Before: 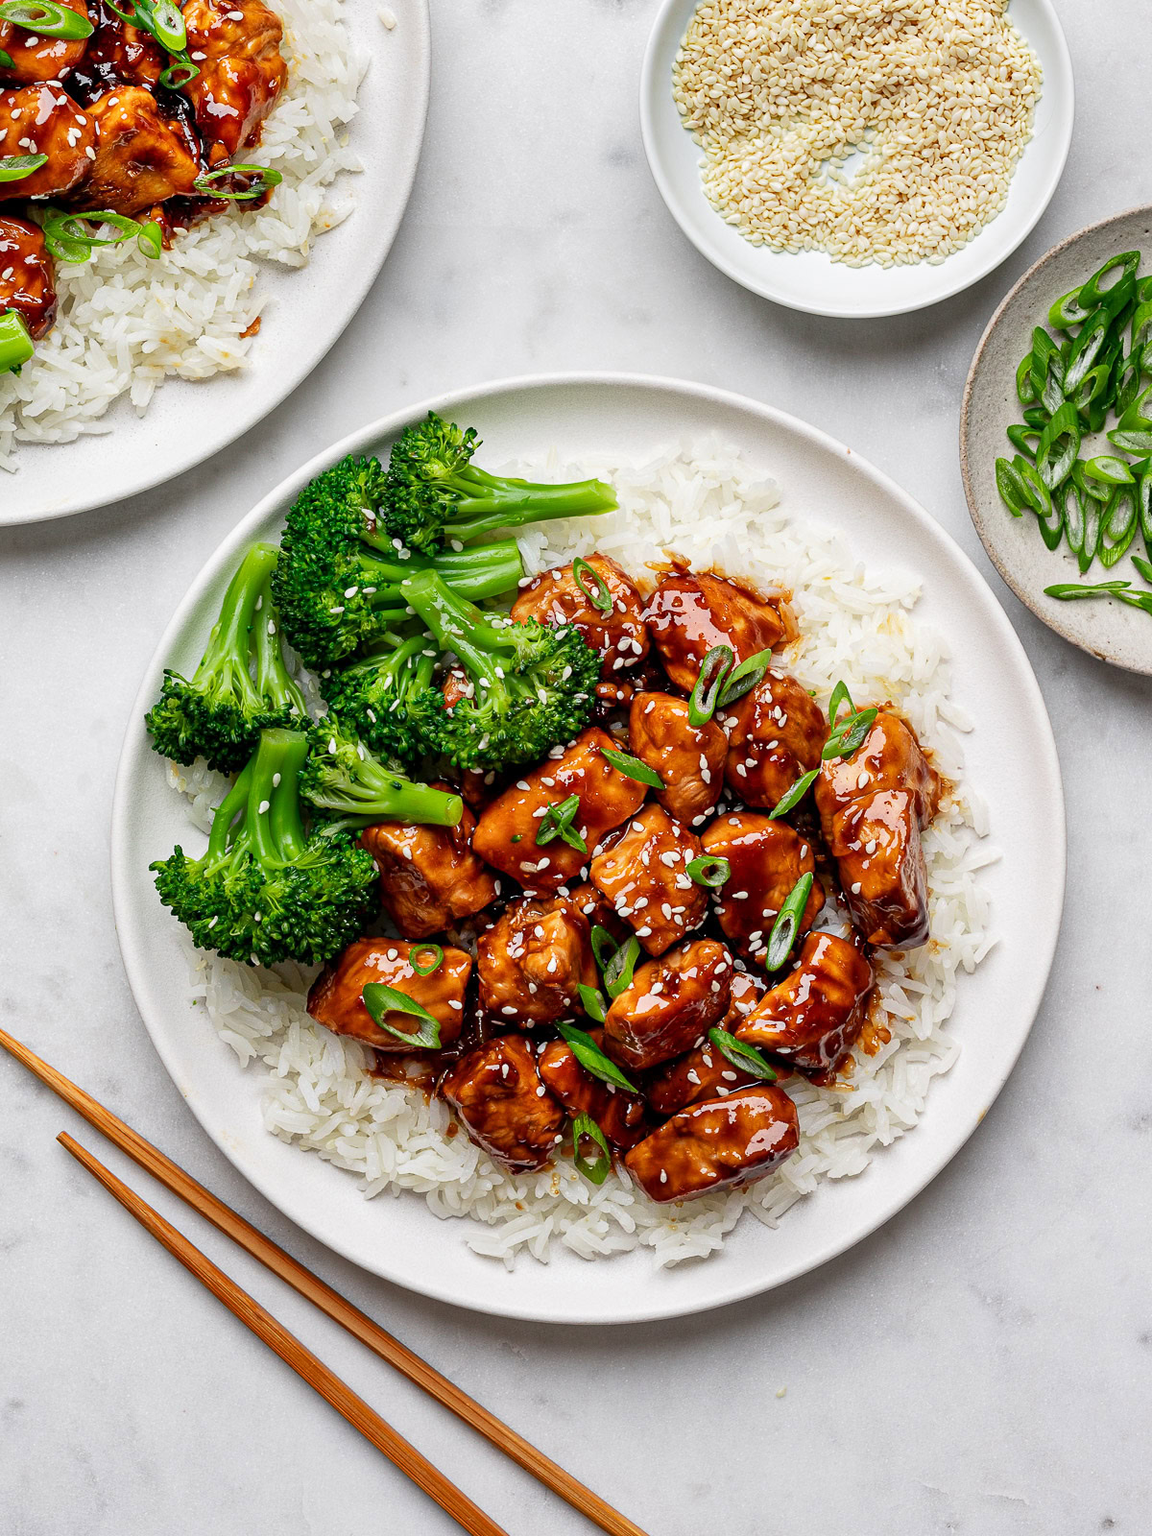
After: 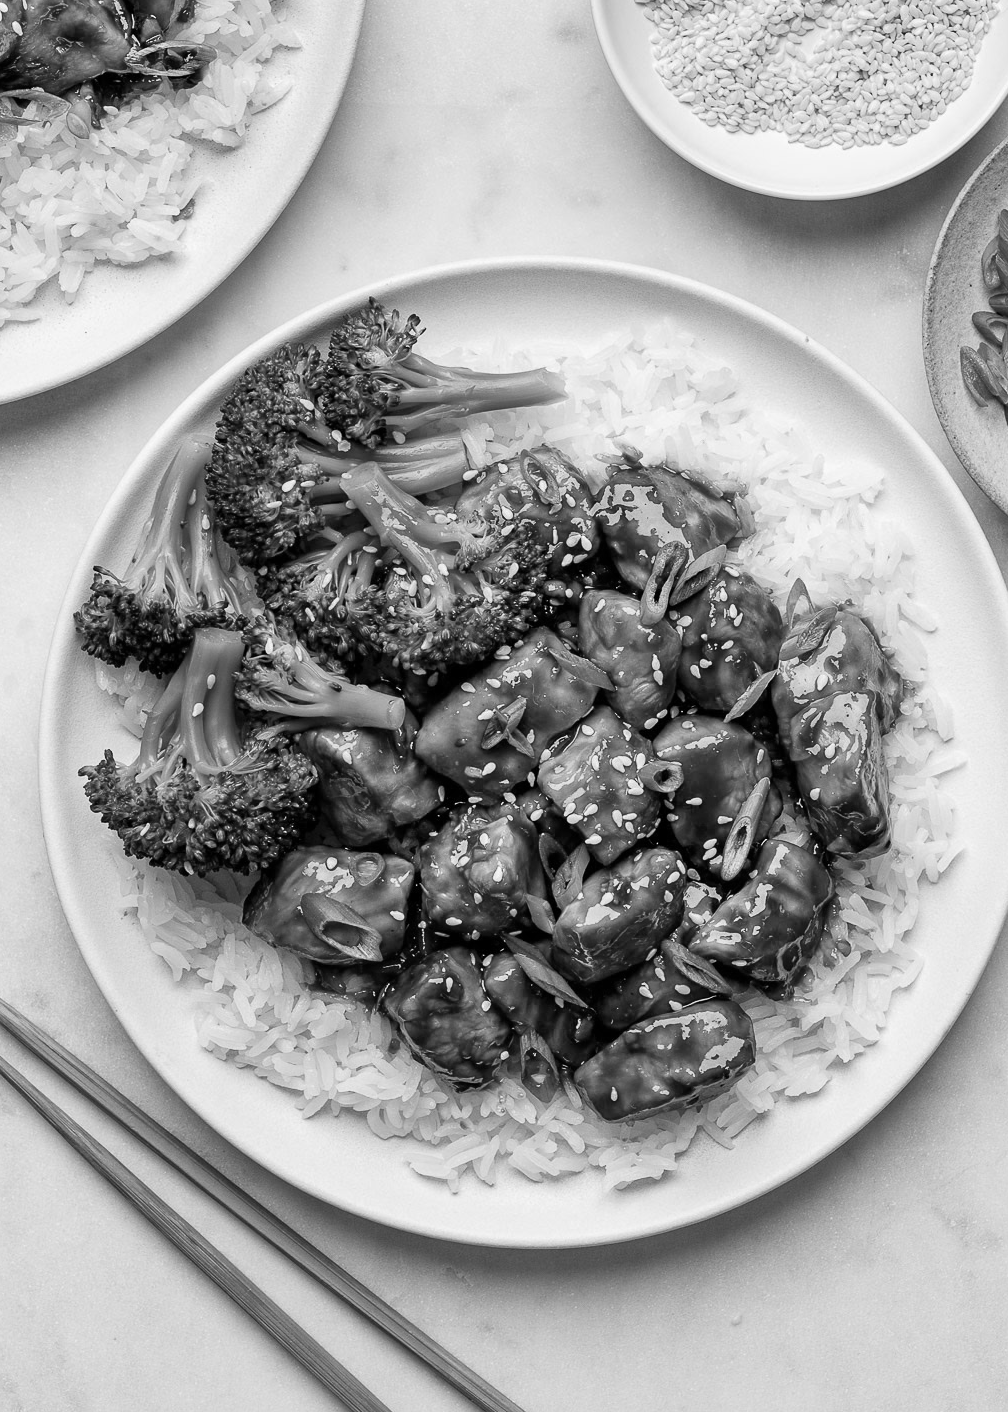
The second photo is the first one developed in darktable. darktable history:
crop: left 6.446%, top 8.188%, right 9.538%, bottom 3.548%
monochrome: on, module defaults
